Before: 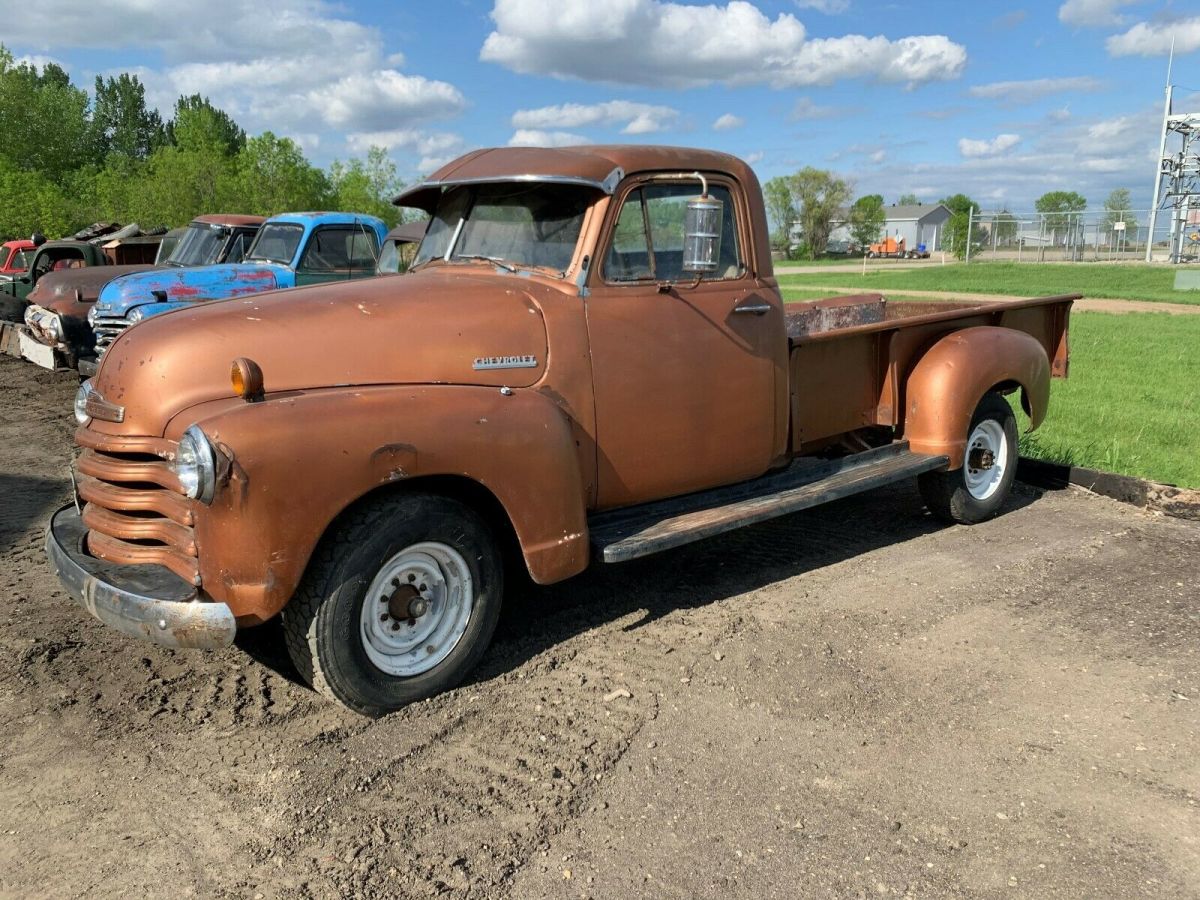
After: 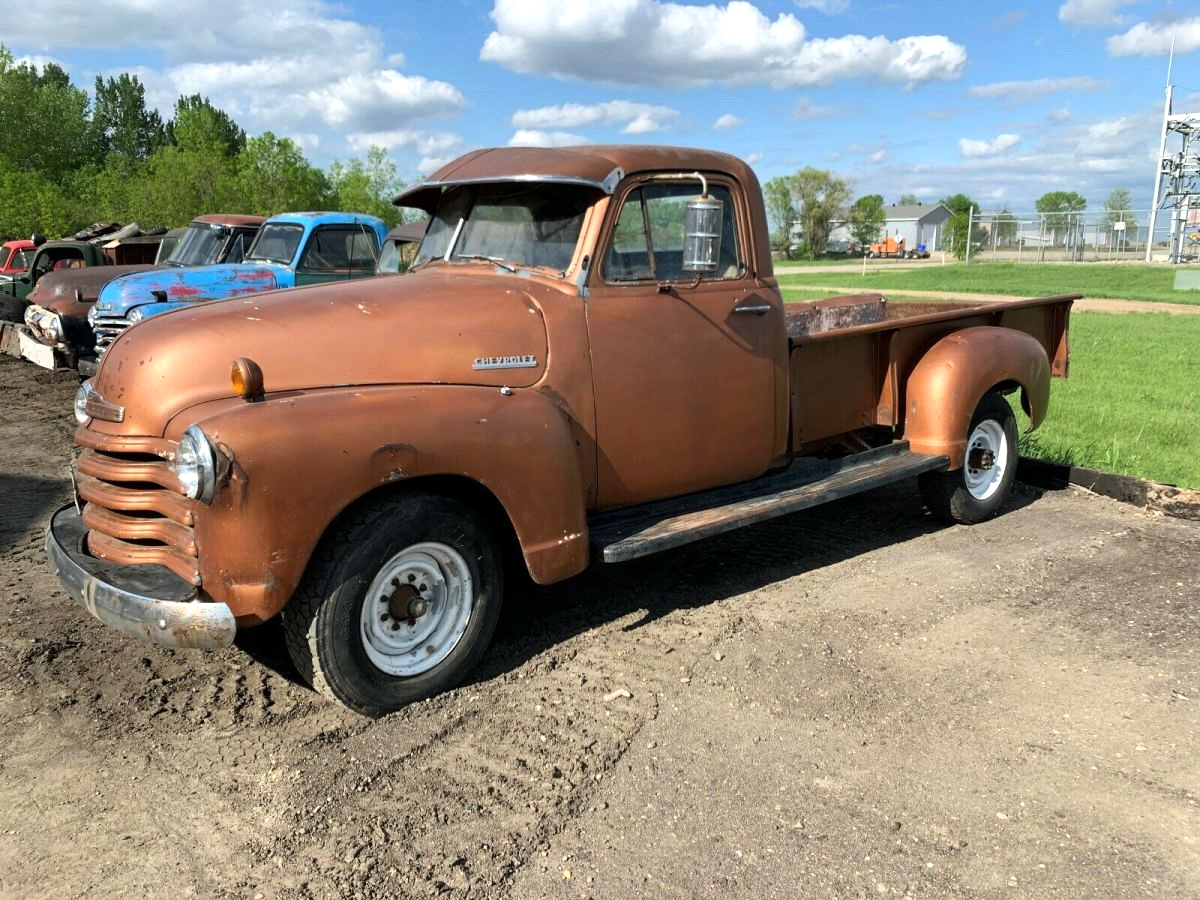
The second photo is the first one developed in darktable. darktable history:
tone equalizer: -8 EV -0.39 EV, -7 EV -0.424 EV, -6 EV -0.346 EV, -5 EV -0.255 EV, -3 EV 0.249 EV, -2 EV 0.36 EV, -1 EV 0.395 EV, +0 EV 0.408 EV, edges refinement/feathering 500, mask exposure compensation -1.57 EV, preserve details guided filter
